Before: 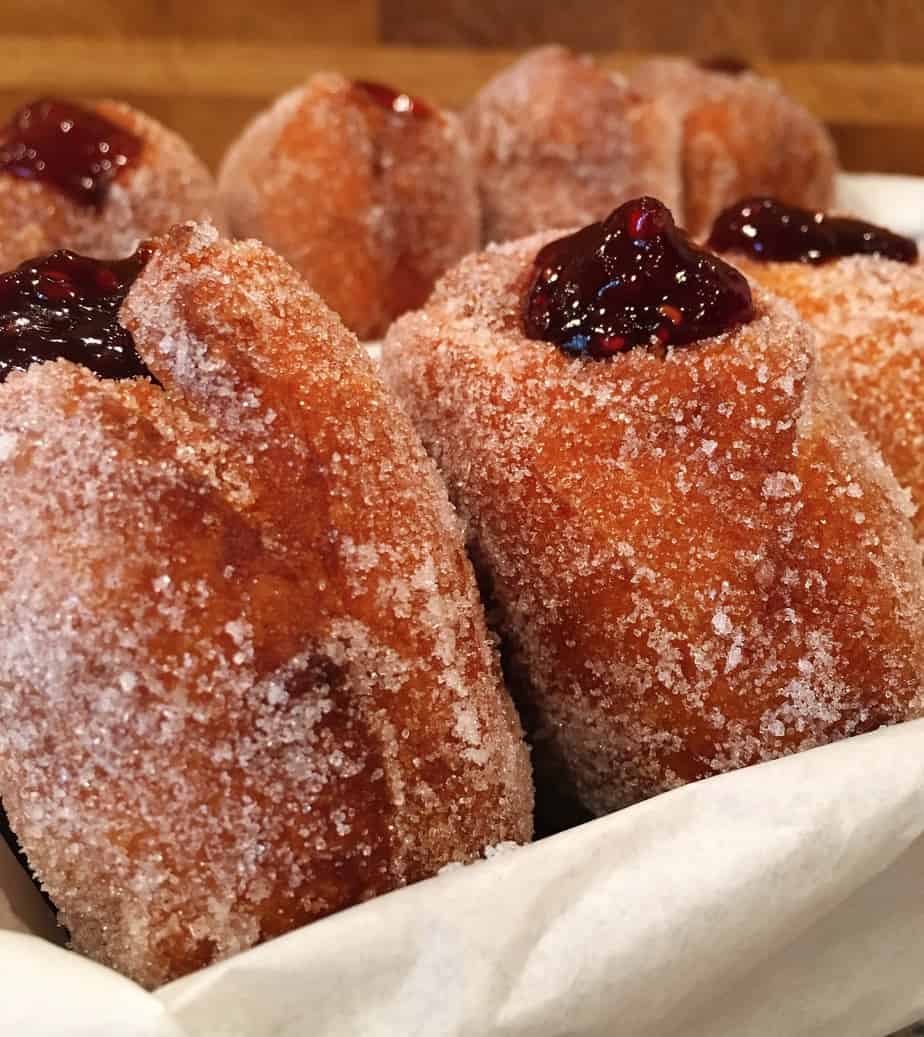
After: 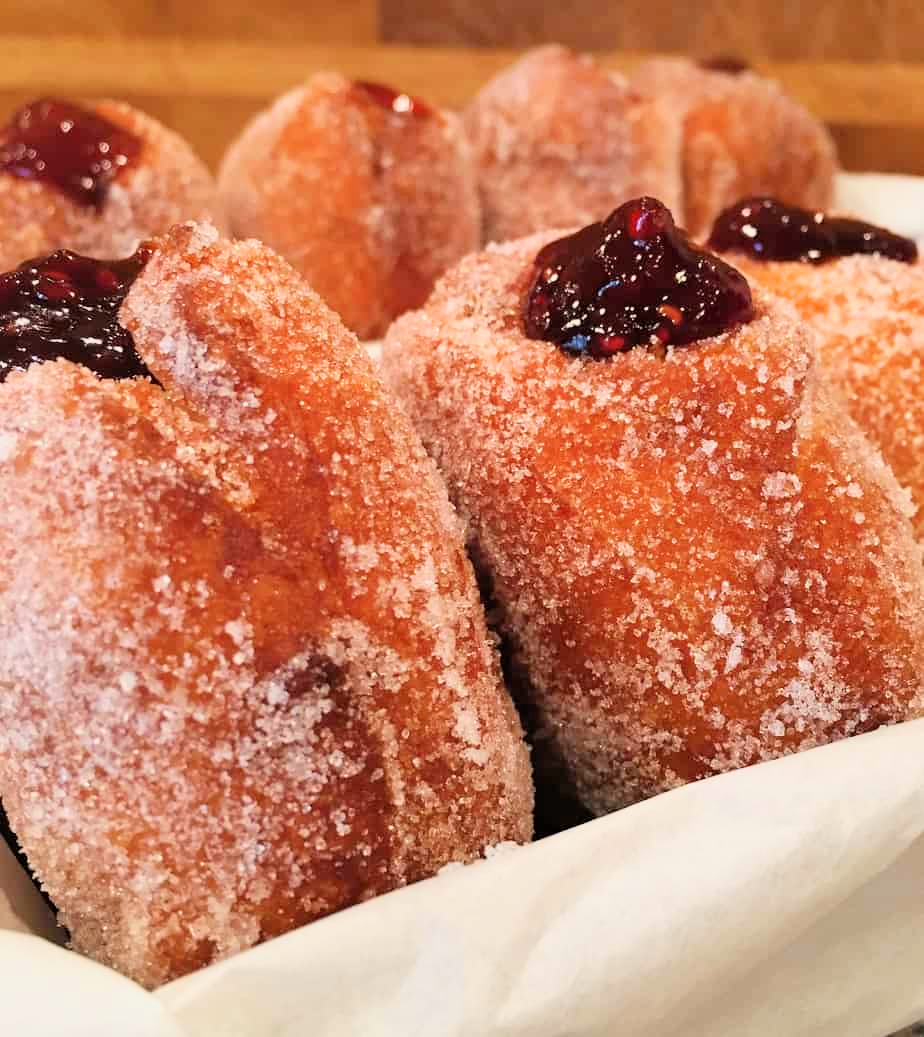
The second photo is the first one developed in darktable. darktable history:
filmic rgb: black relative exposure -7.65 EV, white relative exposure 4.56 EV, hardness 3.61, color science v6 (2022)
exposure: black level correction 0, exposure 1.001 EV, compensate highlight preservation false
